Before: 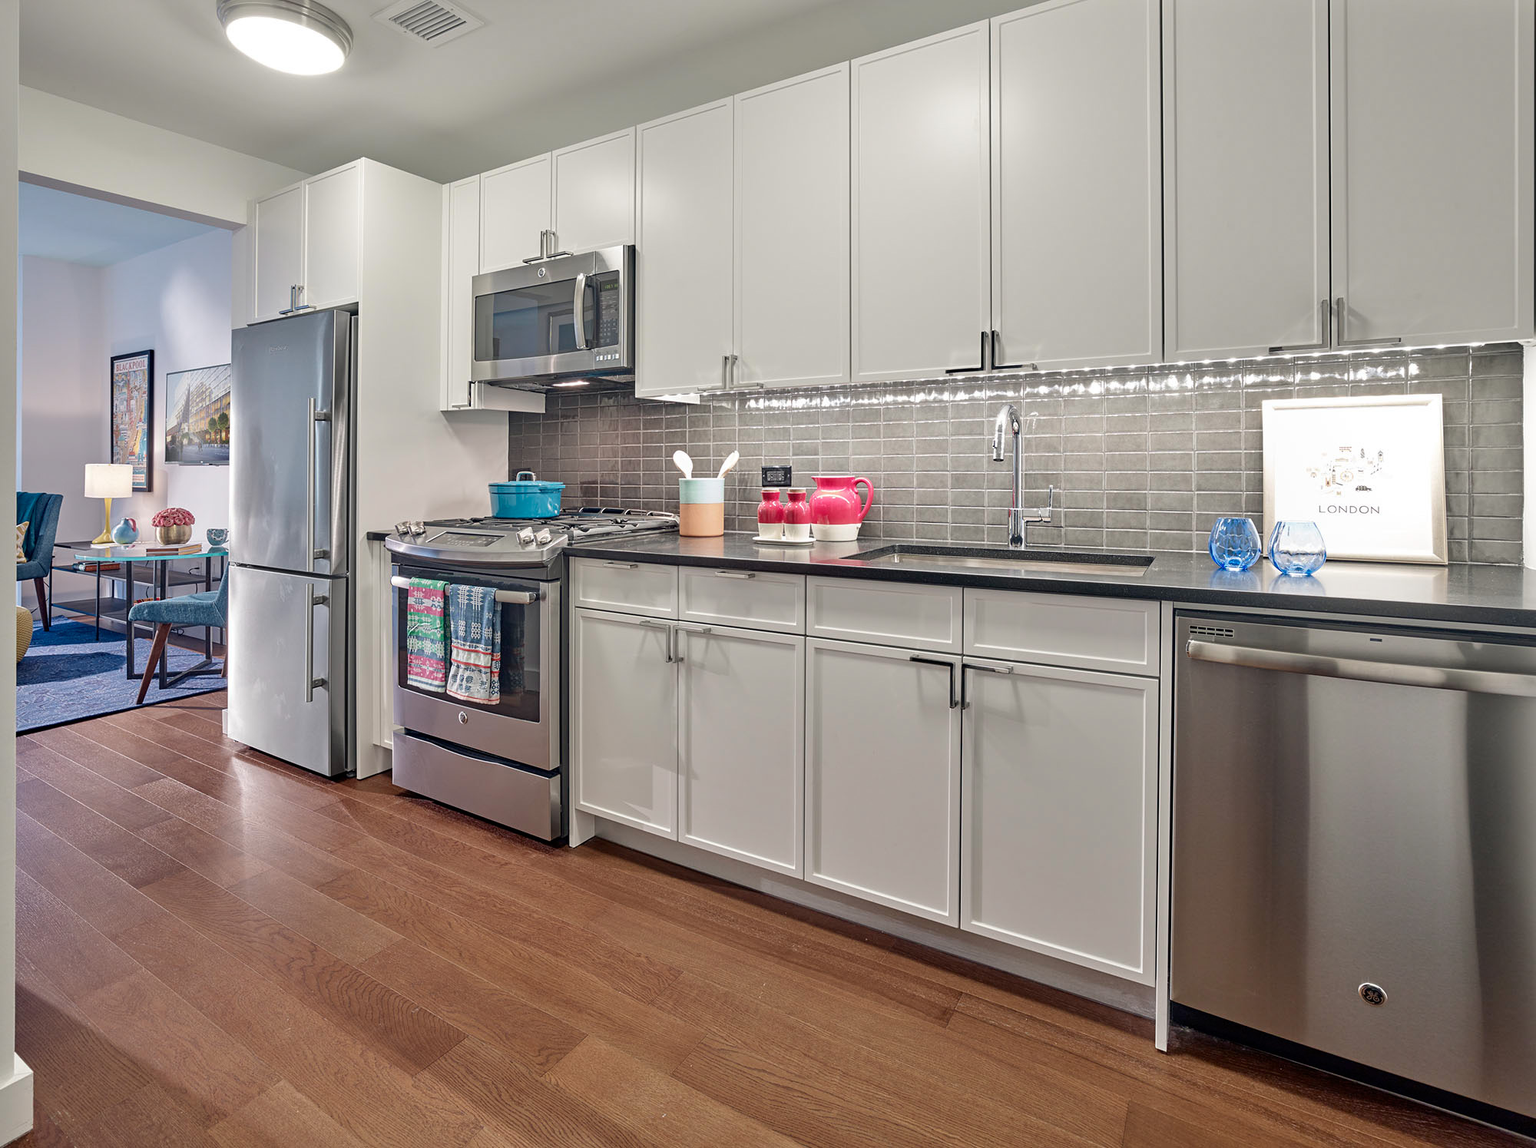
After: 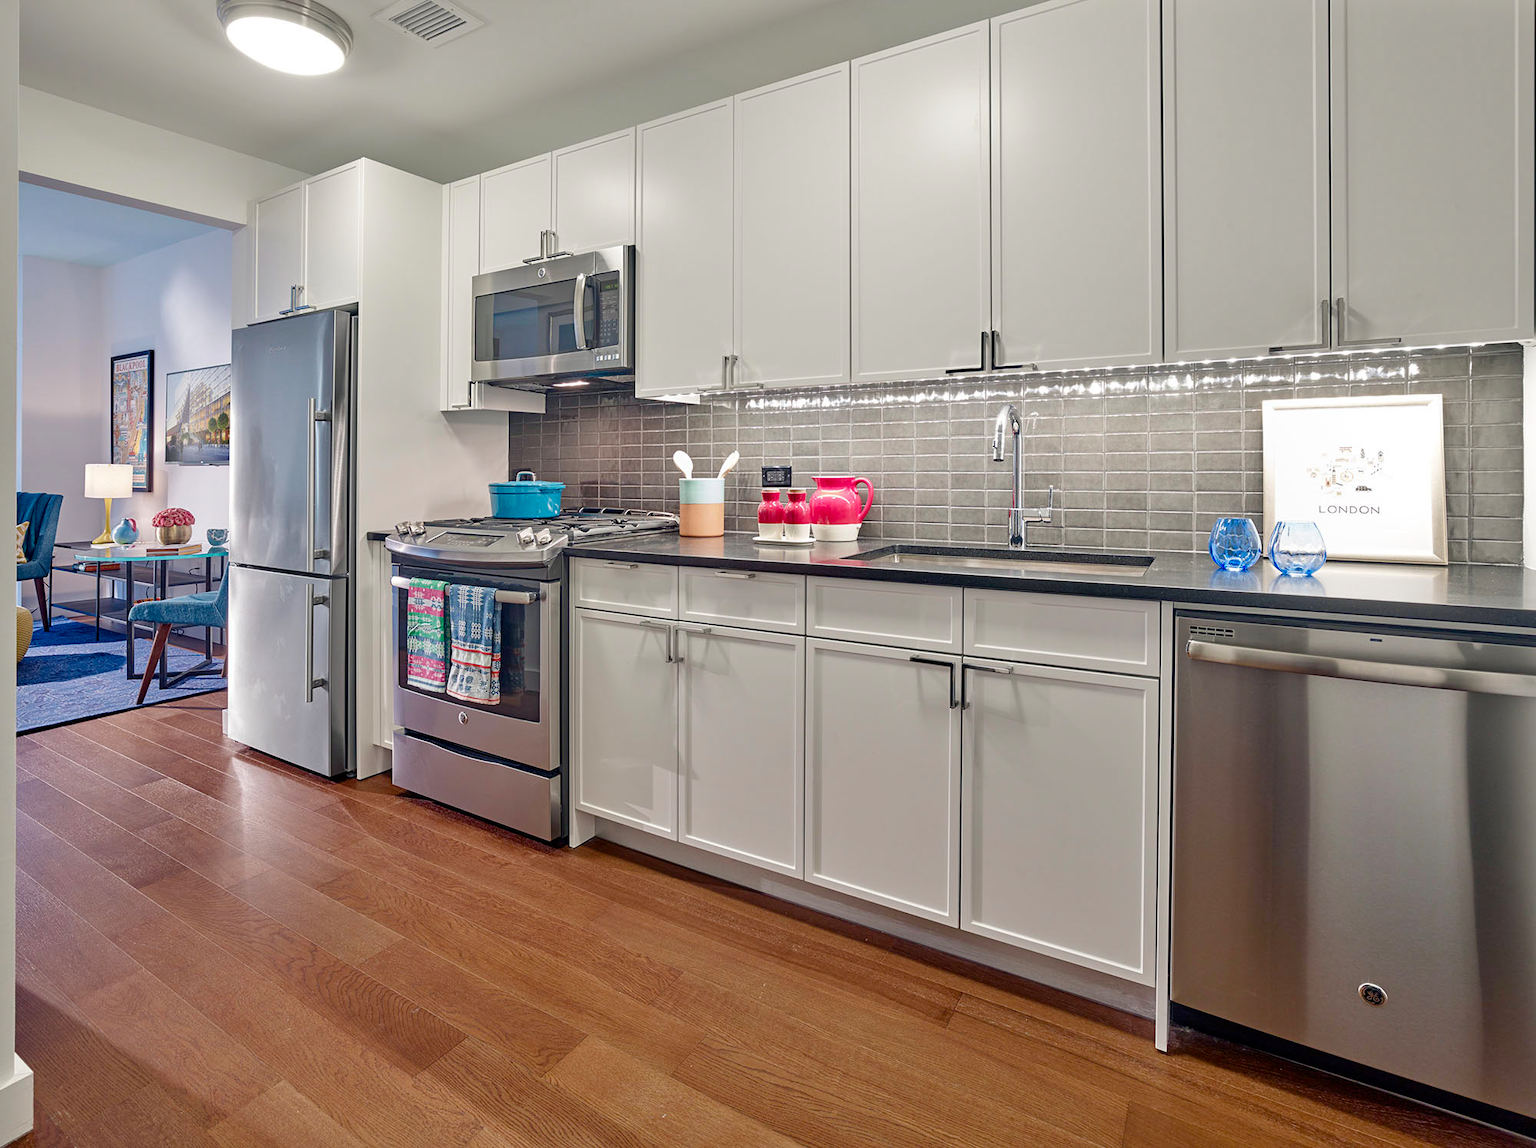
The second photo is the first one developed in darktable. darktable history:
color balance rgb: shadows lift › chroma 1.759%, shadows lift › hue 264.34°, perceptual saturation grading › global saturation 20%, perceptual saturation grading › highlights -25.223%, perceptual saturation grading › shadows 25.283%, global vibrance 20%
